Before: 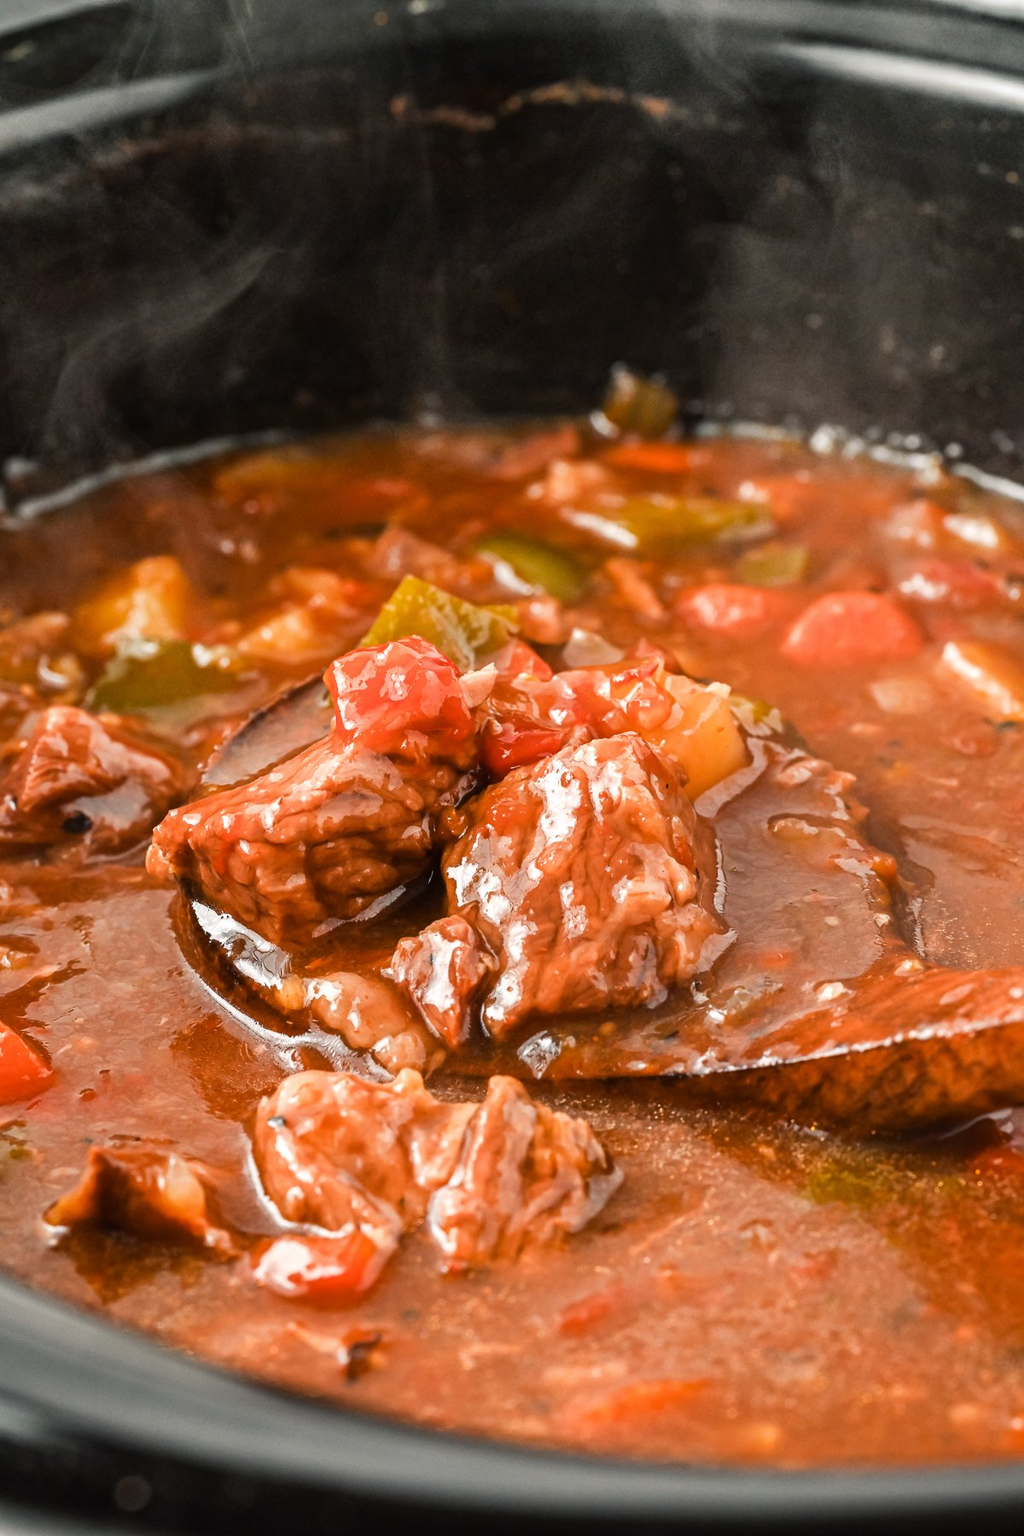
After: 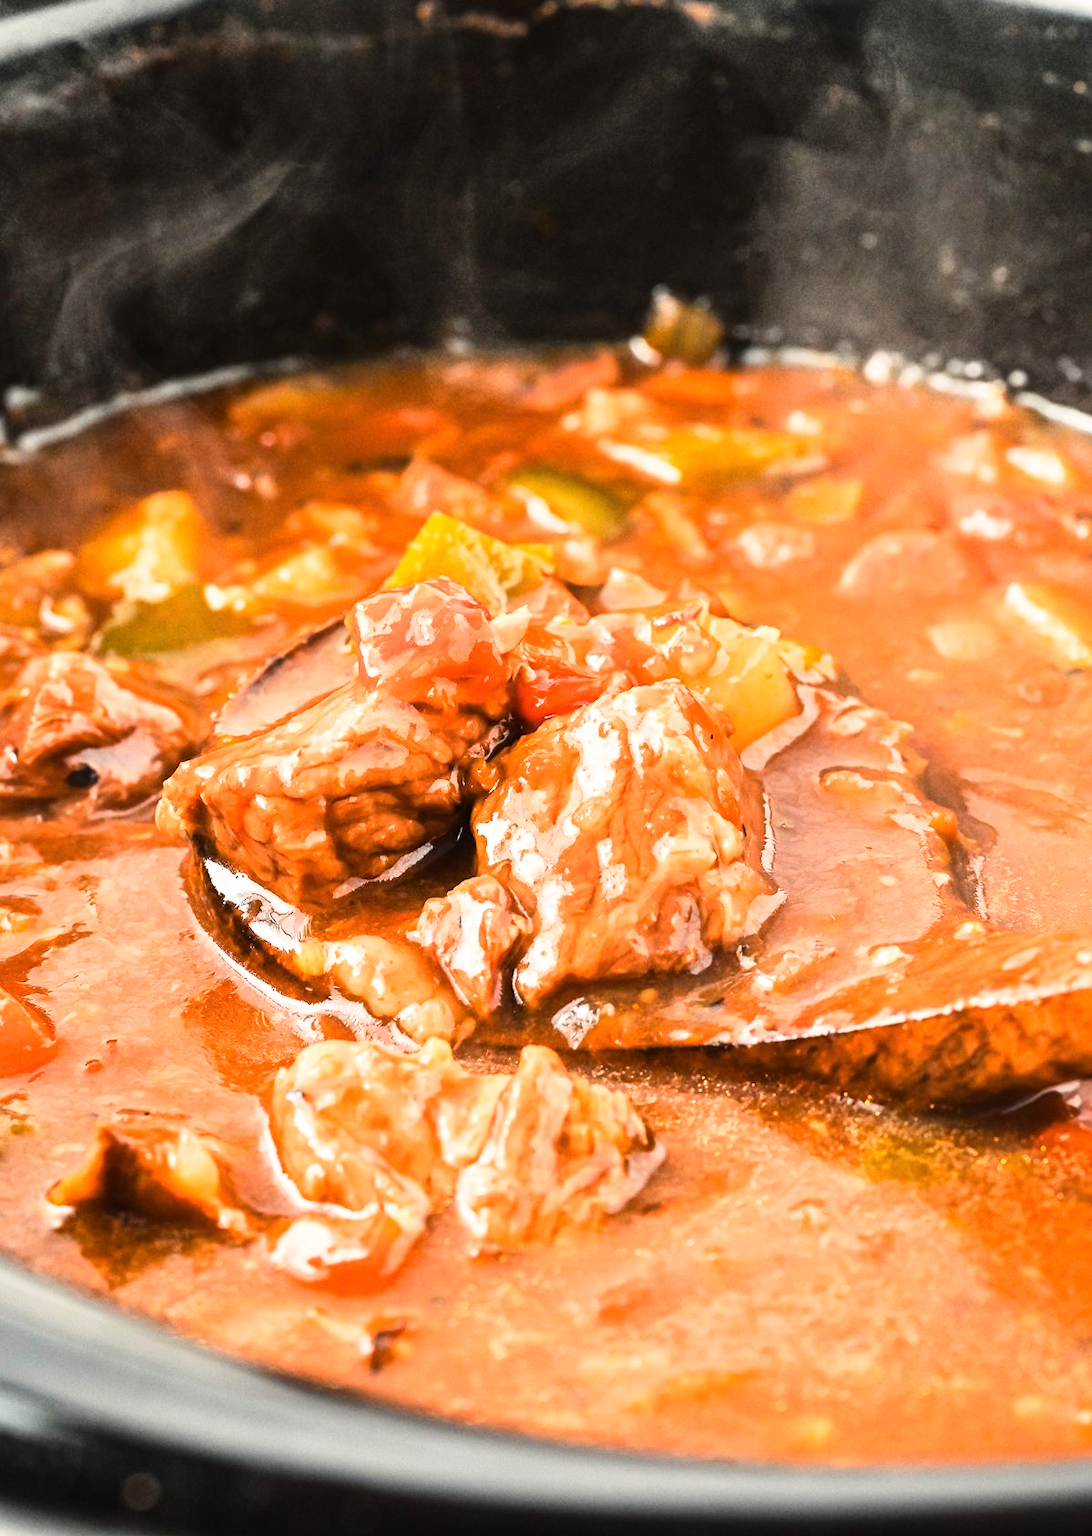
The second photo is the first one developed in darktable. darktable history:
base curve: curves: ch0 [(0, 0) (0.018, 0.026) (0.143, 0.37) (0.33, 0.731) (0.458, 0.853) (0.735, 0.965) (0.905, 0.986) (1, 1)]
crop and rotate: top 6.25%
